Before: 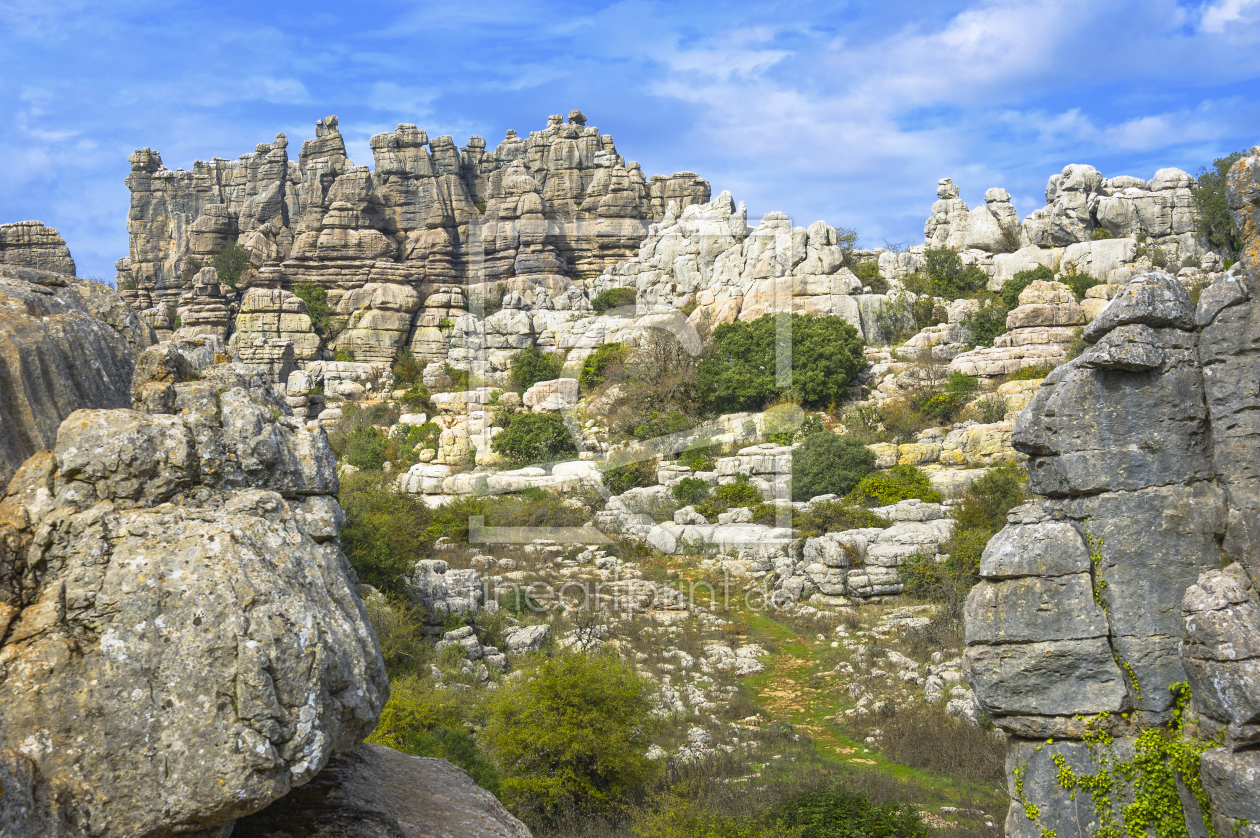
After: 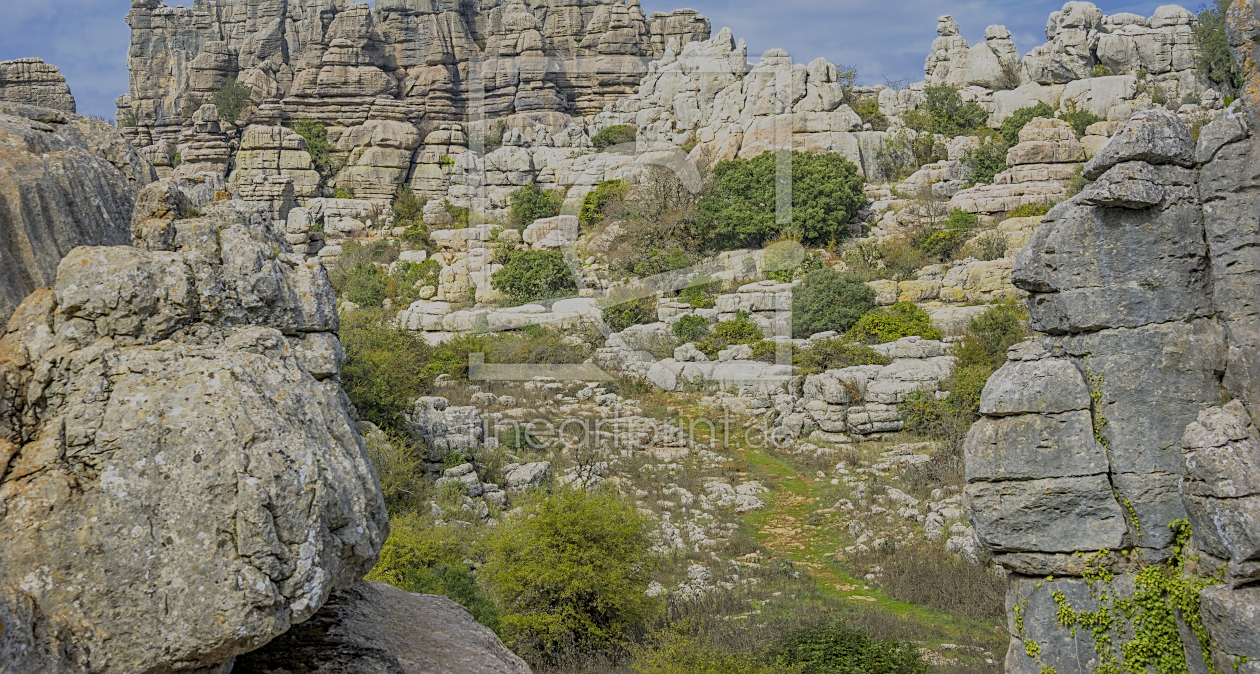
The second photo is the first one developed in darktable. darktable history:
local contrast: on, module defaults
shadows and highlights: shadows 25.97, highlights -25.95
filmic rgb: middle gray luminance 2.55%, black relative exposure -9.92 EV, white relative exposure 6.98 EV, dynamic range scaling 9.61%, target black luminance 0%, hardness 3.18, latitude 43.71%, contrast 0.685, highlights saturation mix 5.99%, shadows ↔ highlights balance 13.74%
crop and rotate: top 19.537%
sharpen: on, module defaults
